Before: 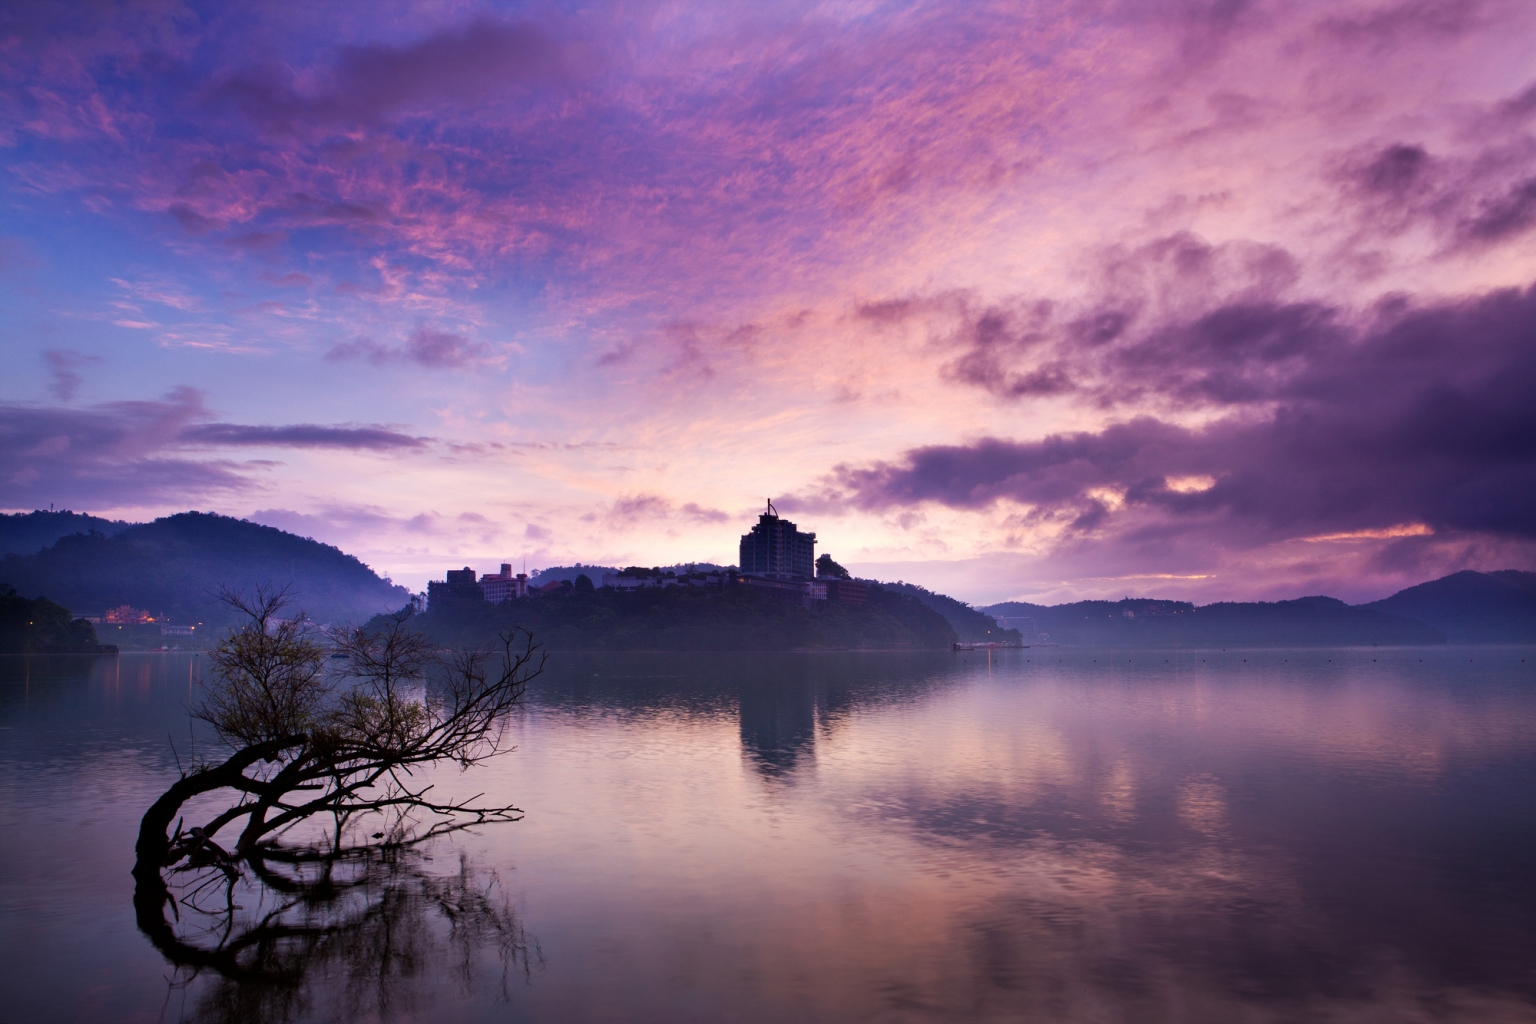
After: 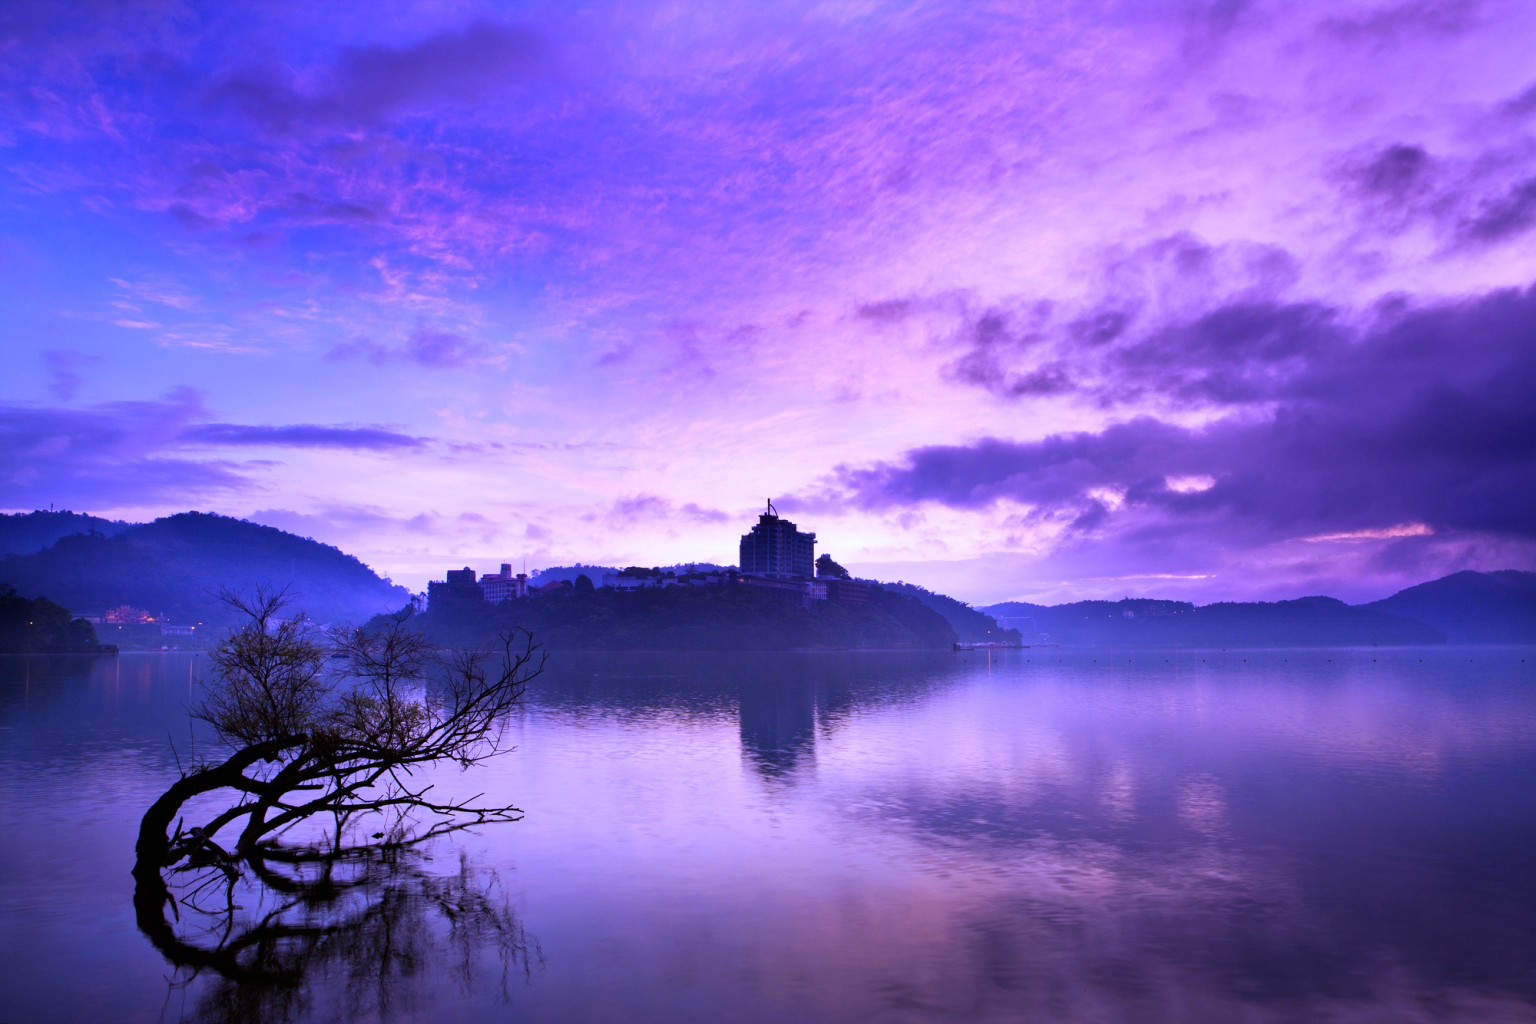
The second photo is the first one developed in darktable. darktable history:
white balance: red 0.98, blue 1.61
